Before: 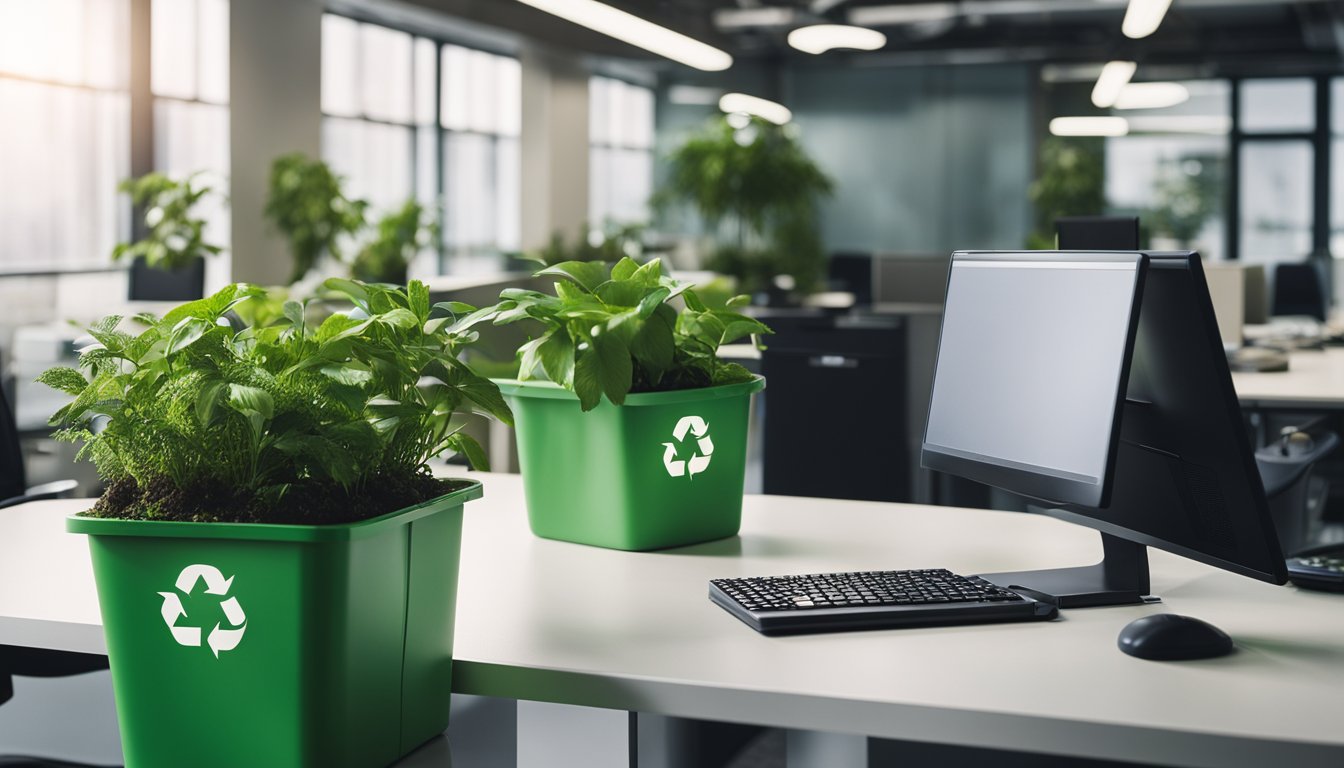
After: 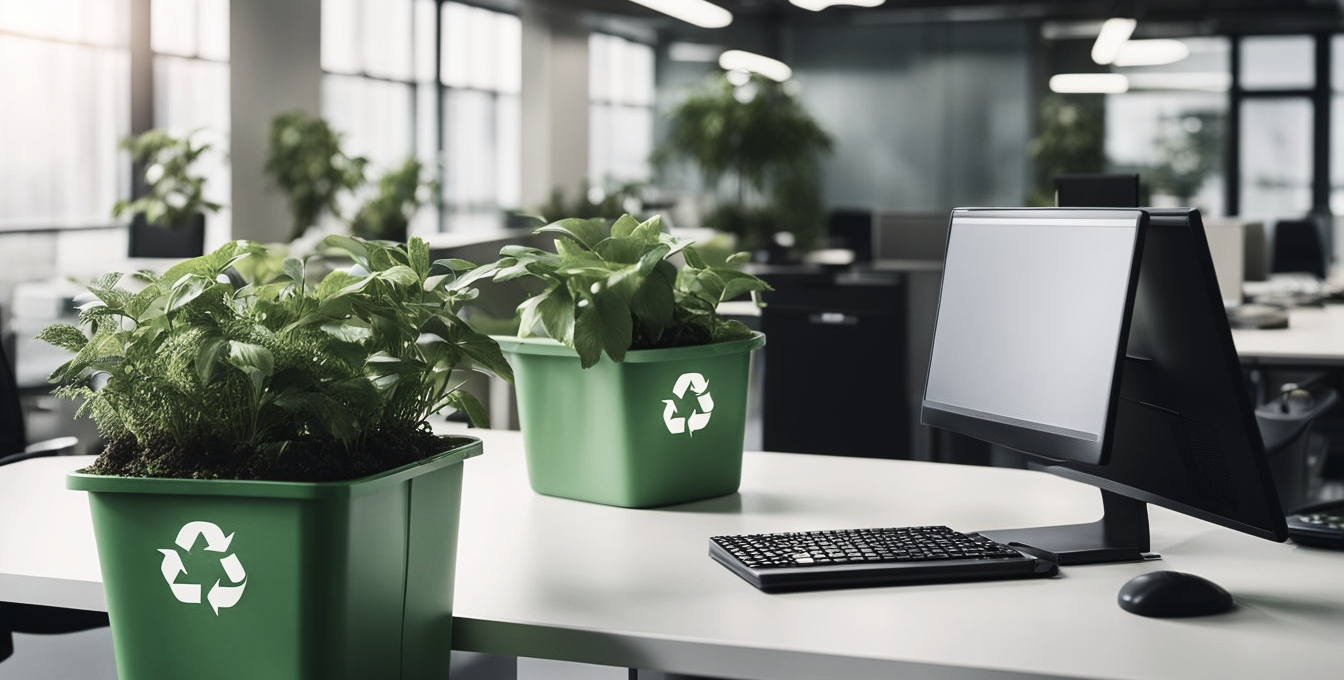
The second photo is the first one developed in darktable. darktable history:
crop and rotate: top 5.611%, bottom 5.757%
color calibration: illuminant same as pipeline (D50), adaptation XYZ, x 0.345, y 0.357, temperature 5021.54 K
contrast brightness saturation: contrast 0.147, brightness -0.013, saturation 0.099
color correction: highlights b* 0.027, saturation 0.491
